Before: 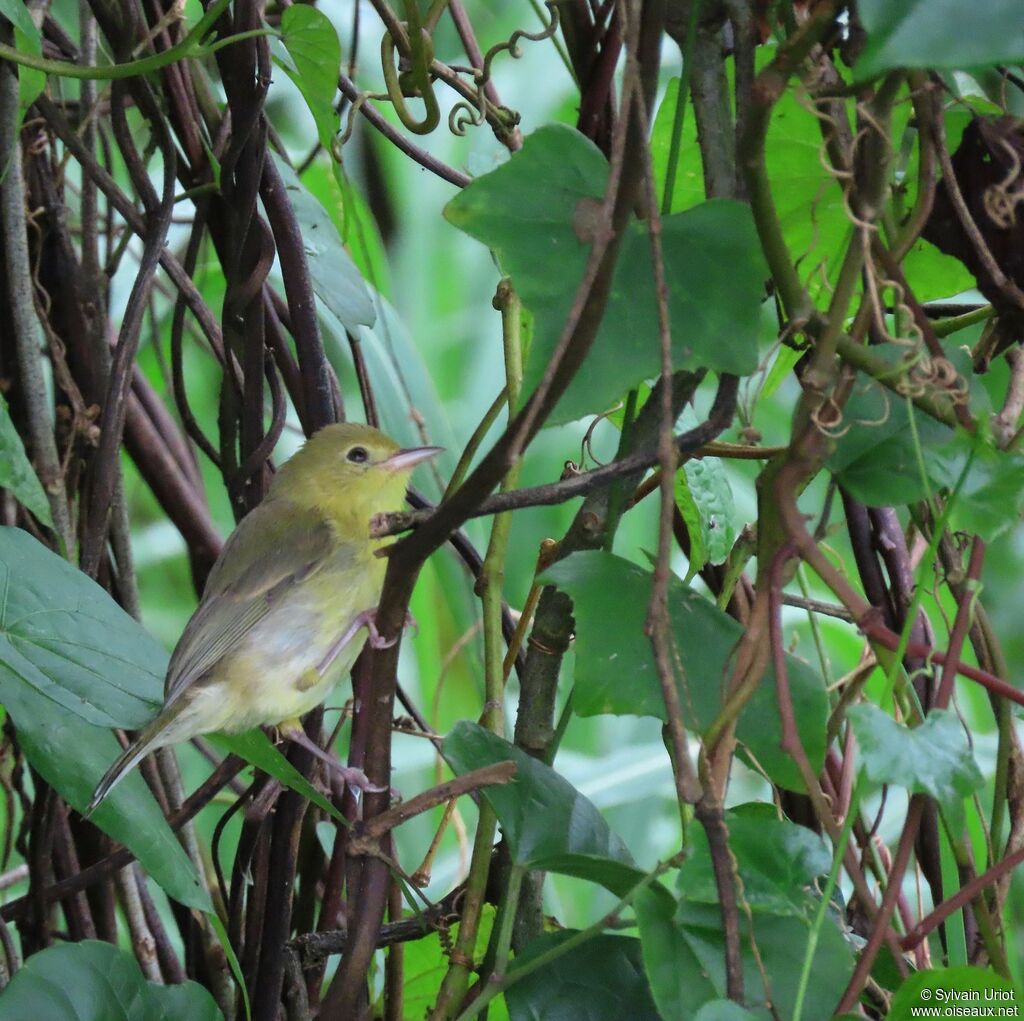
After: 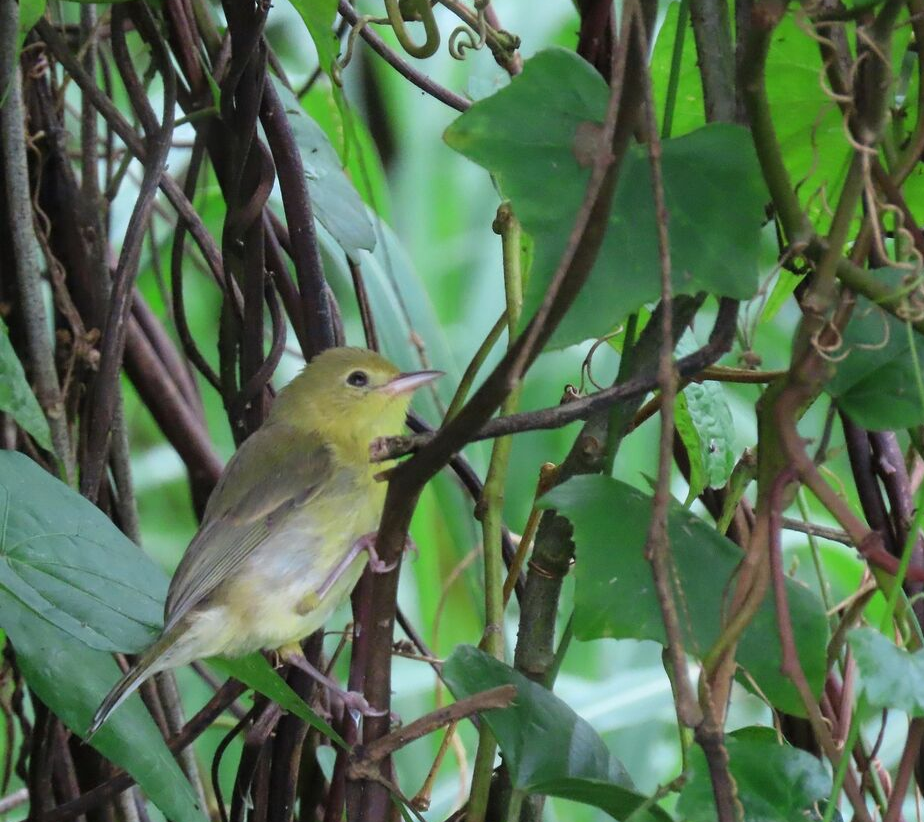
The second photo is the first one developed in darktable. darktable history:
crop: top 7.49%, right 9.717%, bottom 11.943%
bloom: size 5%, threshold 95%, strength 15%
